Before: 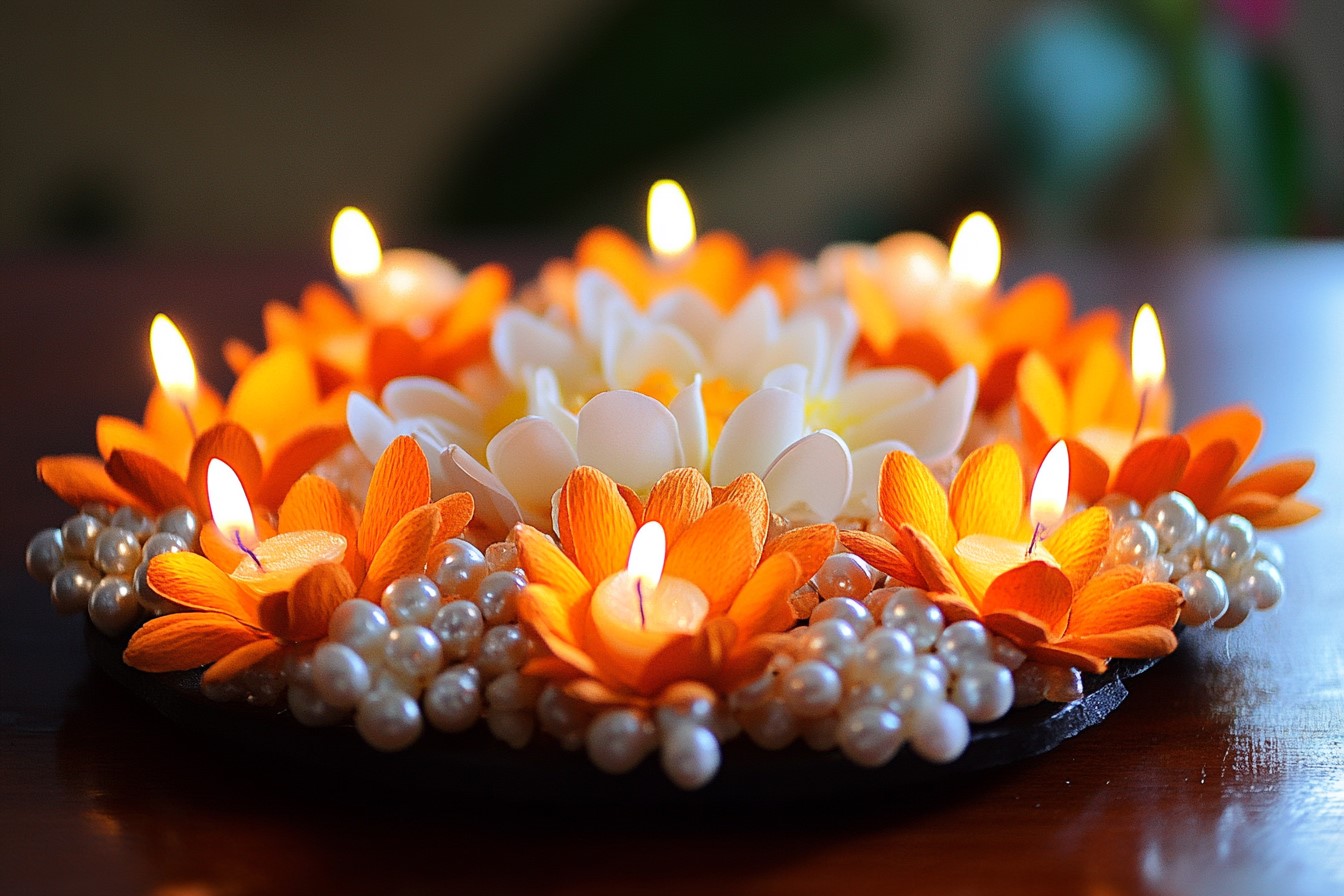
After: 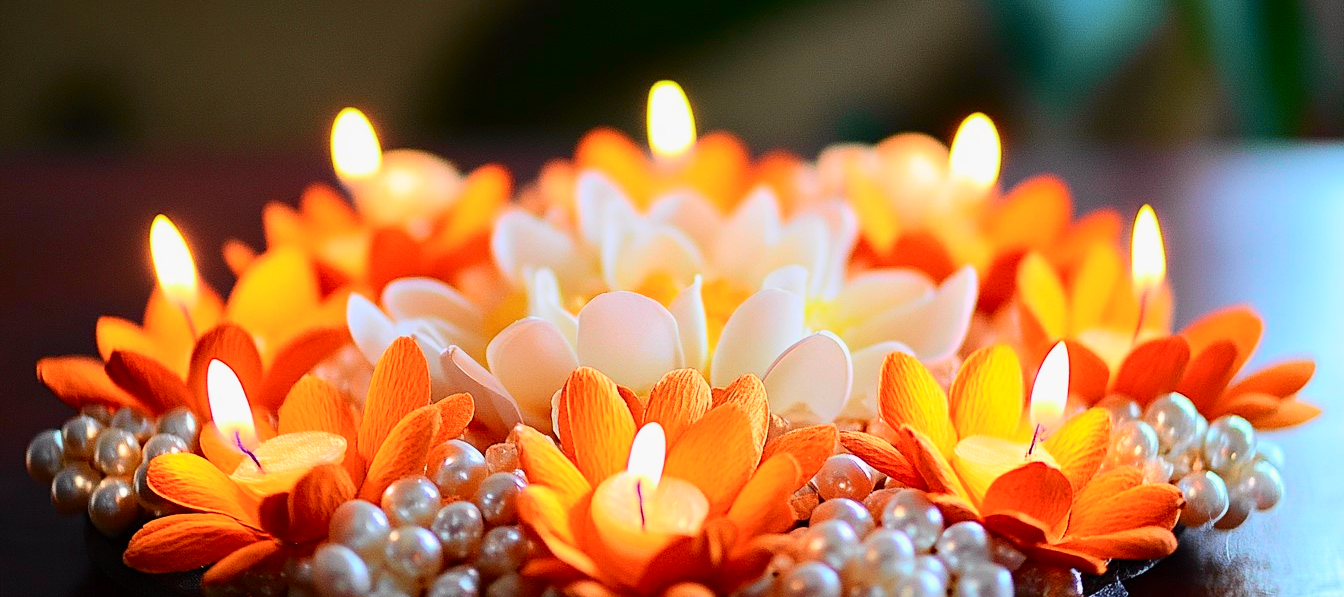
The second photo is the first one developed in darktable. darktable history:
crop: top 11.153%, bottom 22.198%
contrast equalizer: octaves 7, y [[0.5, 0.5, 0.544, 0.569, 0.5, 0.5], [0.5 ×6], [0.5 ×6], [0 ×6], [0 ×6]], mix 0.29
tone curve: curves: ch0 [(0, 0) (0.131, 0.116) (0.316, 0.345) (0.501, 0.584) (0.629, 0.732) (0.812, 0.888) (1, 0.974)]; ch1 [(0, 0) (0.366, 0.367) (0.475, 0.453) (0.494, 0.497) (0.504, 0.503) (0.553, 0.584) (1, 1)]; ch2 [(0, 0) (0.333, 0.346) (0.375, 0.375) (0.424, 0.43) (0.476, 0.492) (0.502, 0.501) (0.533, 0.556) (0.566, 0.599) (0.614, 0.653) (1, 1)], color space Lab, independent channels, preserve colors none
